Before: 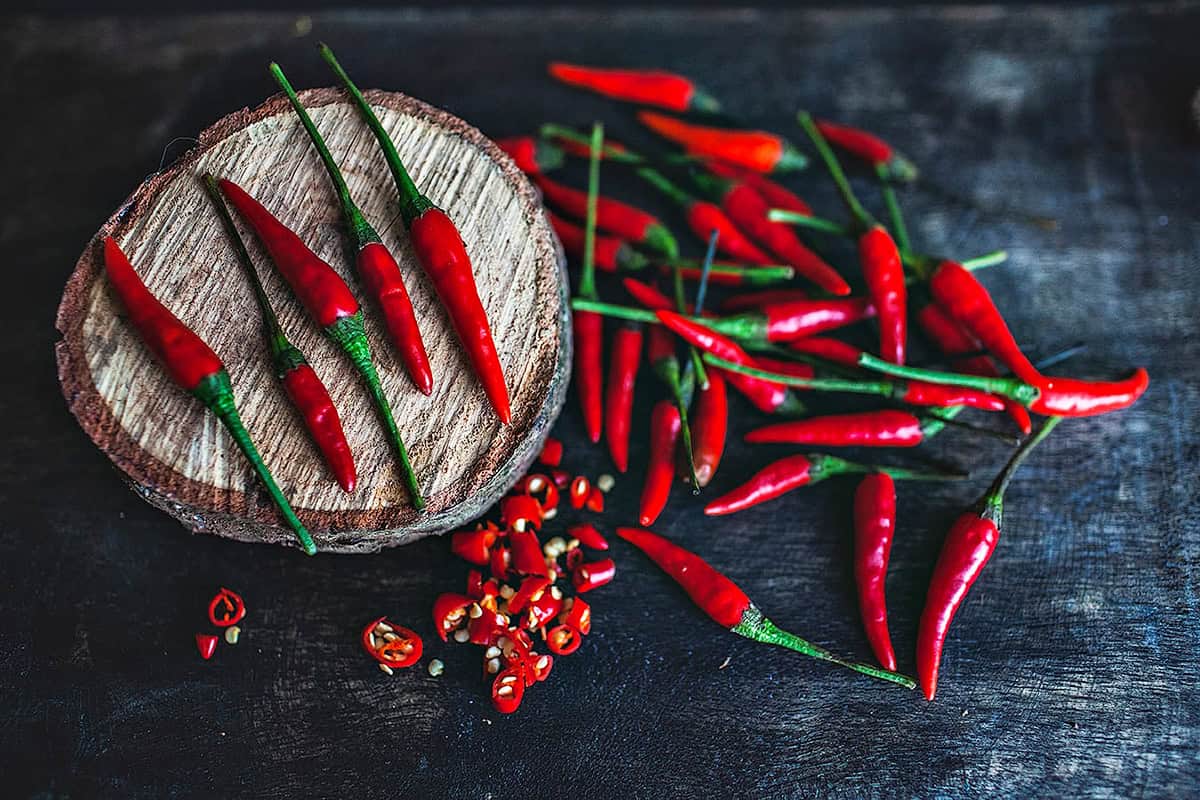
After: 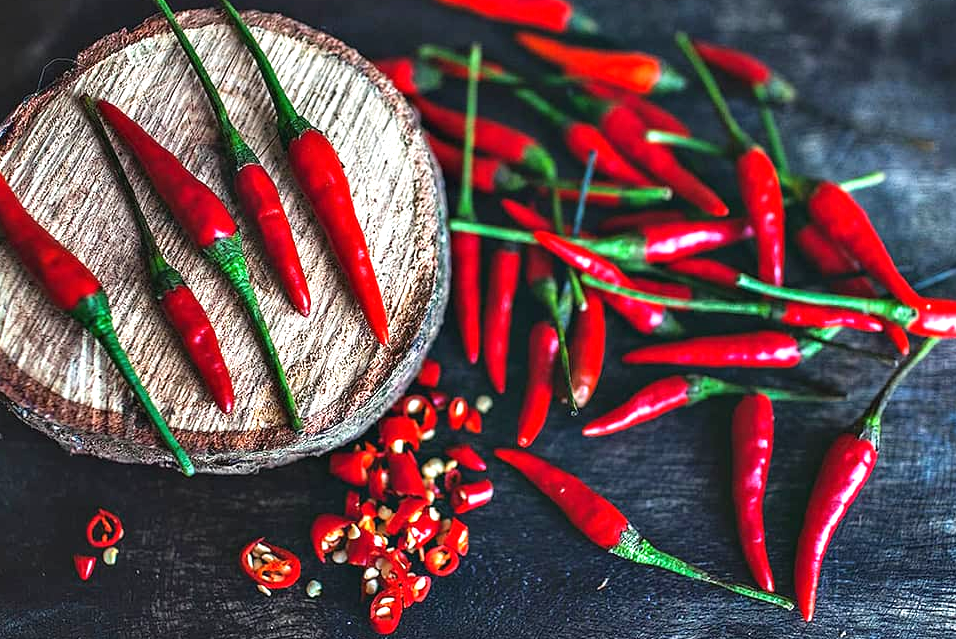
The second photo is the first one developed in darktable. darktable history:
crop and rotate: left 10.19%, top 9.895%, right 10.076%, bottom 10.131%
exposure: black level correction 0, exposure 0.692 EV, compensate highlight preservation false
